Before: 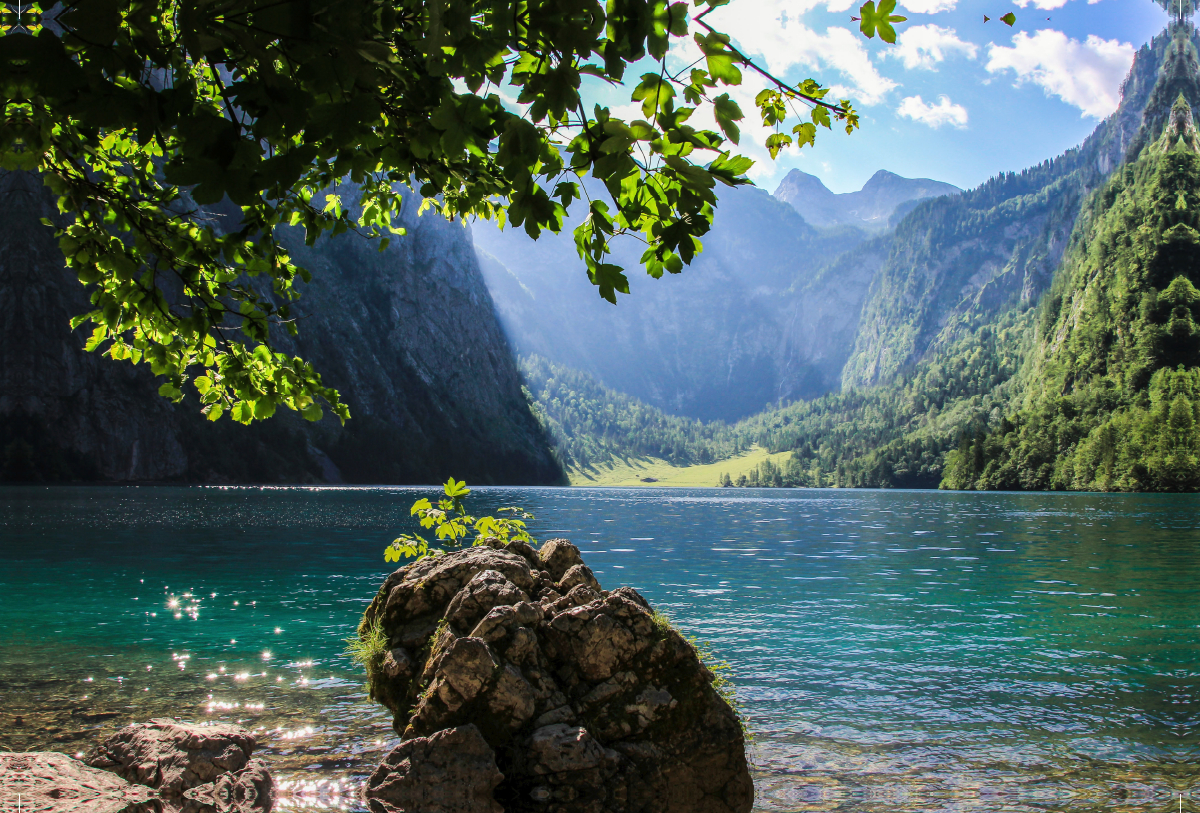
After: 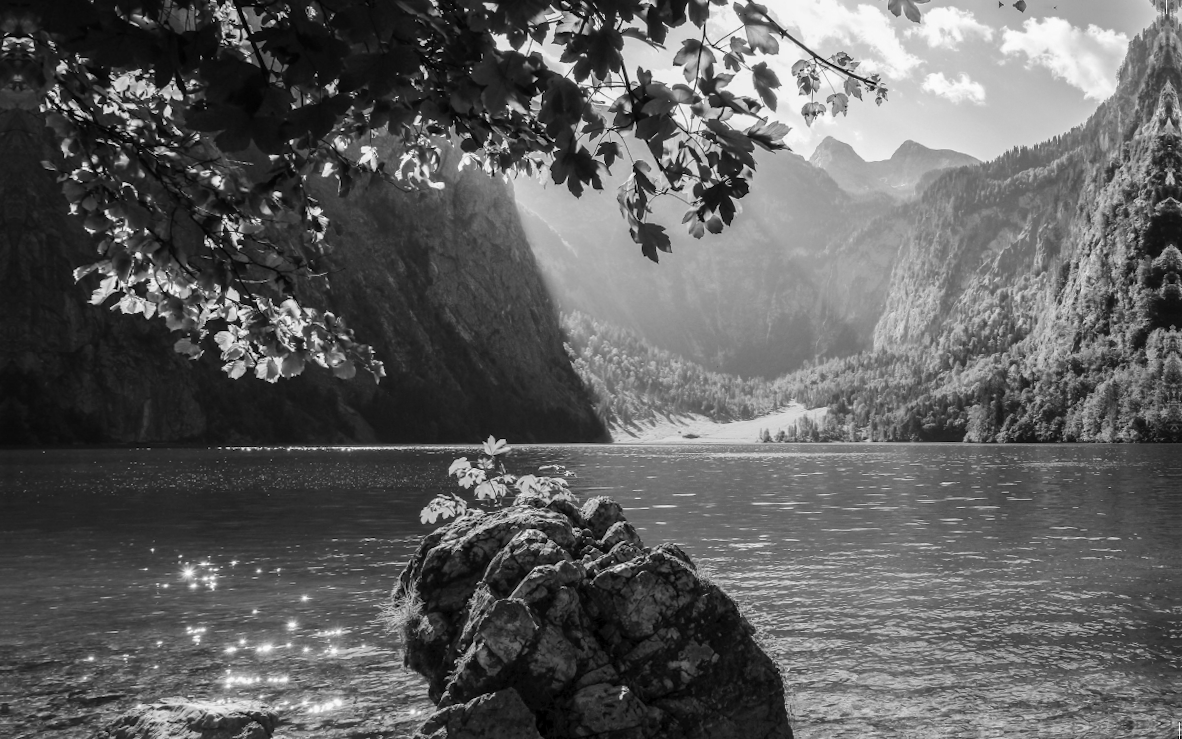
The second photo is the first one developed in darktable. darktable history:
rgb levels: mode RGB, independent channels, levels [[0, 0.474, 1], [0, 0.5, 1], [0, 0.5, 1]]
white balance: red 1.009, blue 1.027
monochrome: on, module defaults
color correction: highlights b* 3
rotate and perspective: rotation -0.013°, lens shift (vertical) -0.027, lens shift (horizontal) 0.178, crop left 0.016, crop right 0.989, crop top 0.082, crop bottom 0.918
